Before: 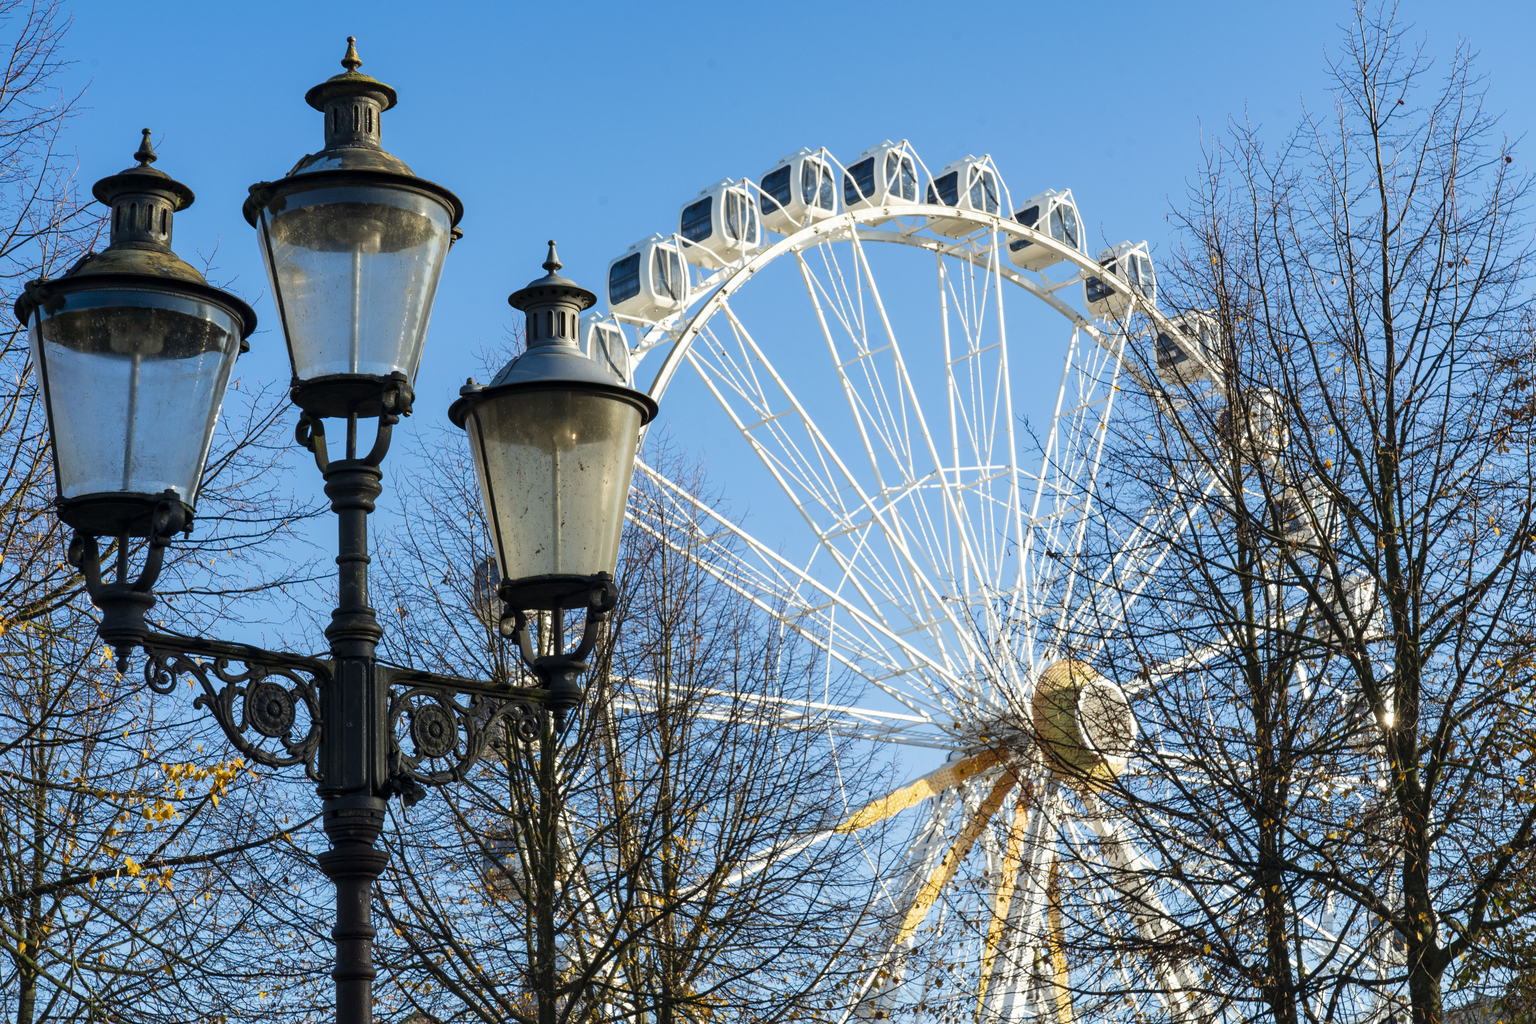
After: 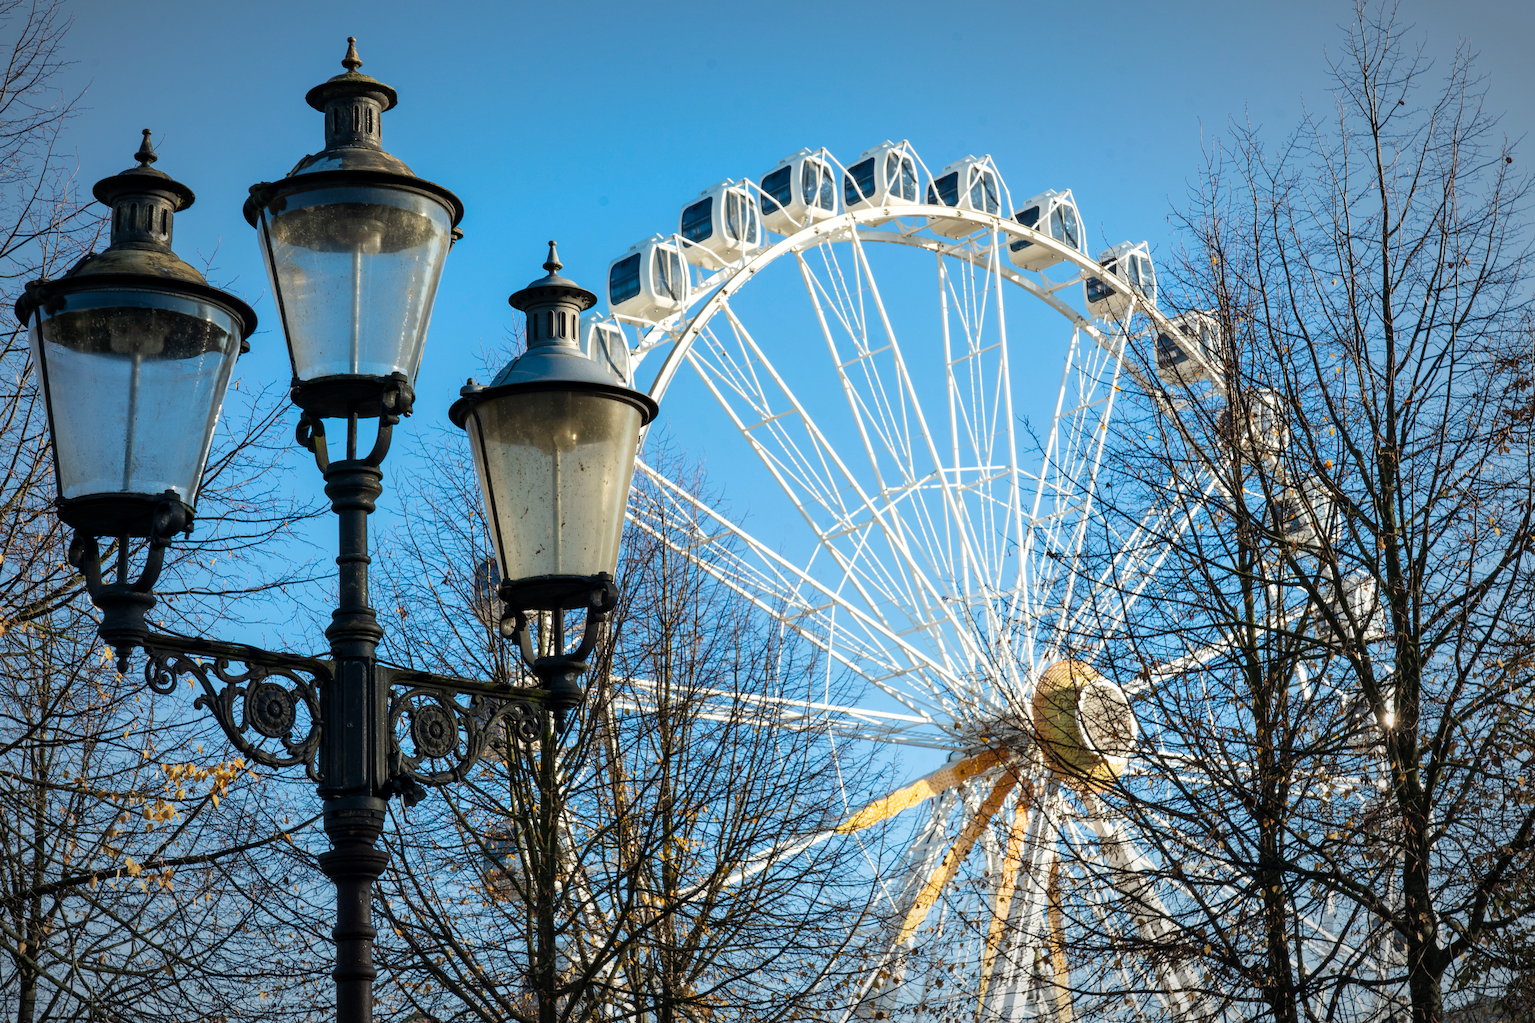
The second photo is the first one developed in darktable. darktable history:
vignetting: fall-off start 67.46%, fall-off radius 66.88%, center (0, 0.005), automatic ratio true
exposure: exposure 0.077 EV, compensate highlight preservation false
